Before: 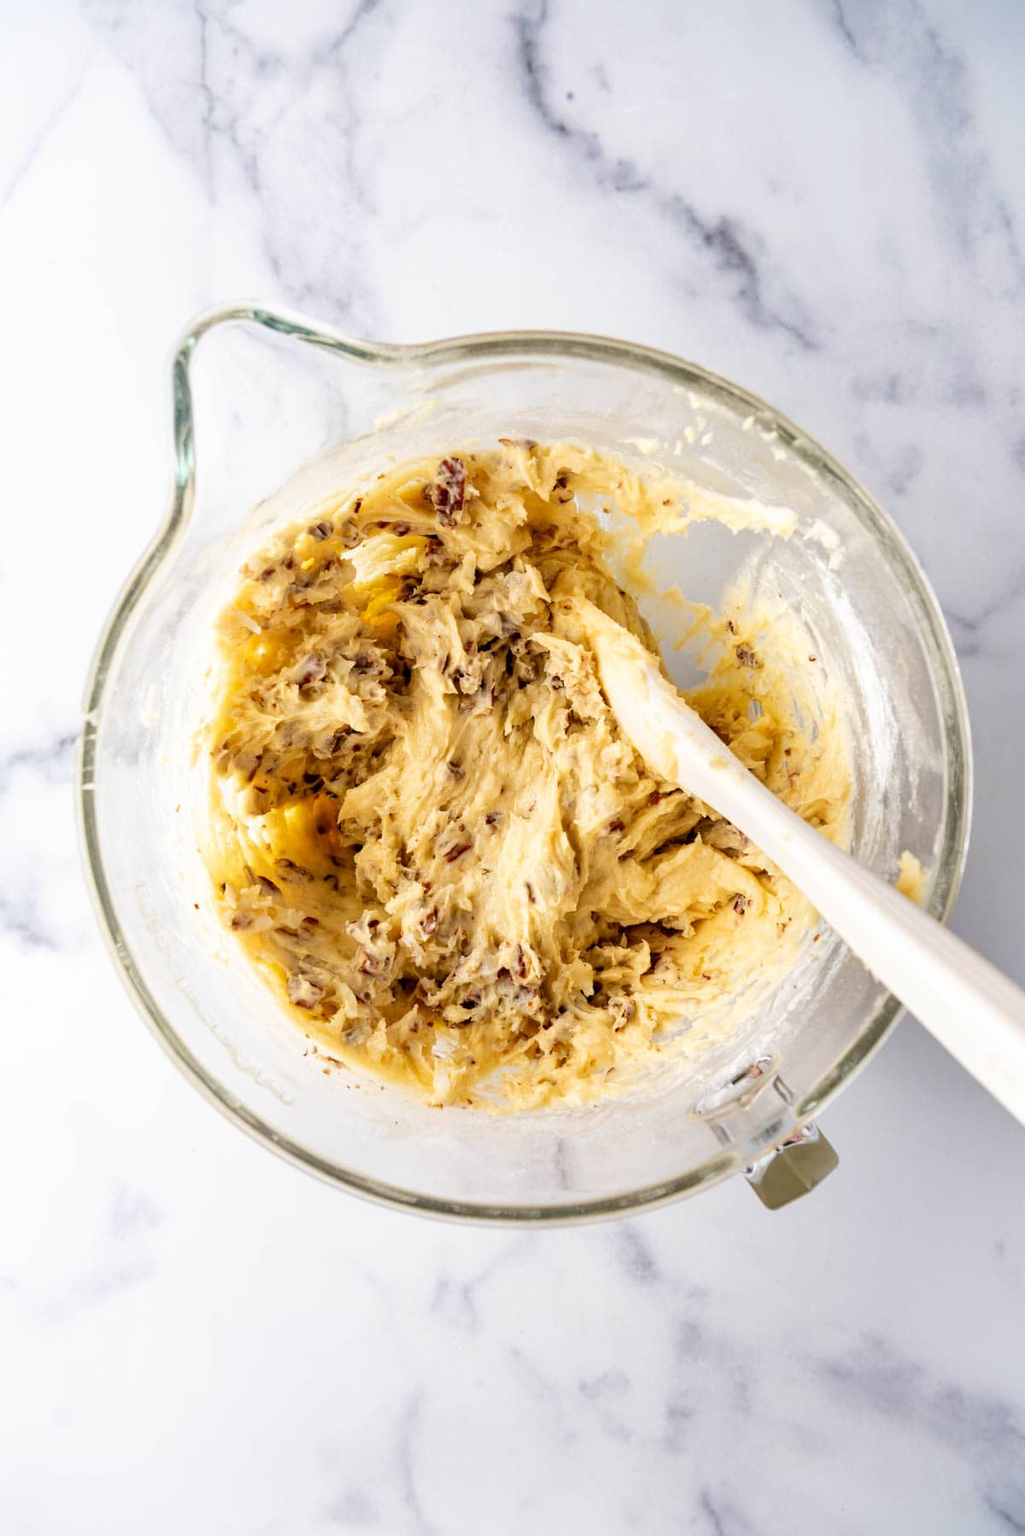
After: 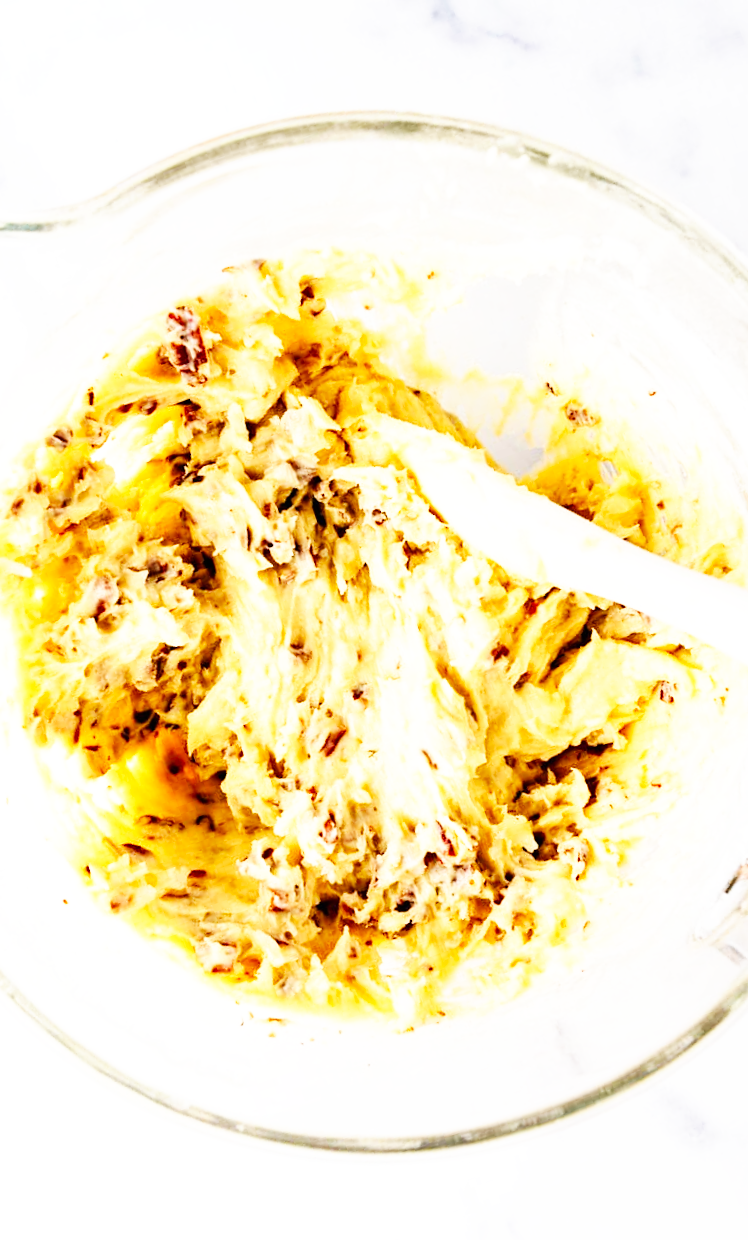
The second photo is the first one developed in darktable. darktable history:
crop and rotate: angle 19.02°, left 6.837%, right 3.77%, bottom 1.067%
base curve: curves: ch0 [(0, 0) (0.007, 0.004) (0.027, 0.03) (0.046, 0.07) (0.207, 0.54) (0.442, 0.872) (0.673, 0.972) (1, 1)], preserve colors none
exposure: exposure 0.129 EV, compensate exposure bias true, compensate highlight preservation false
